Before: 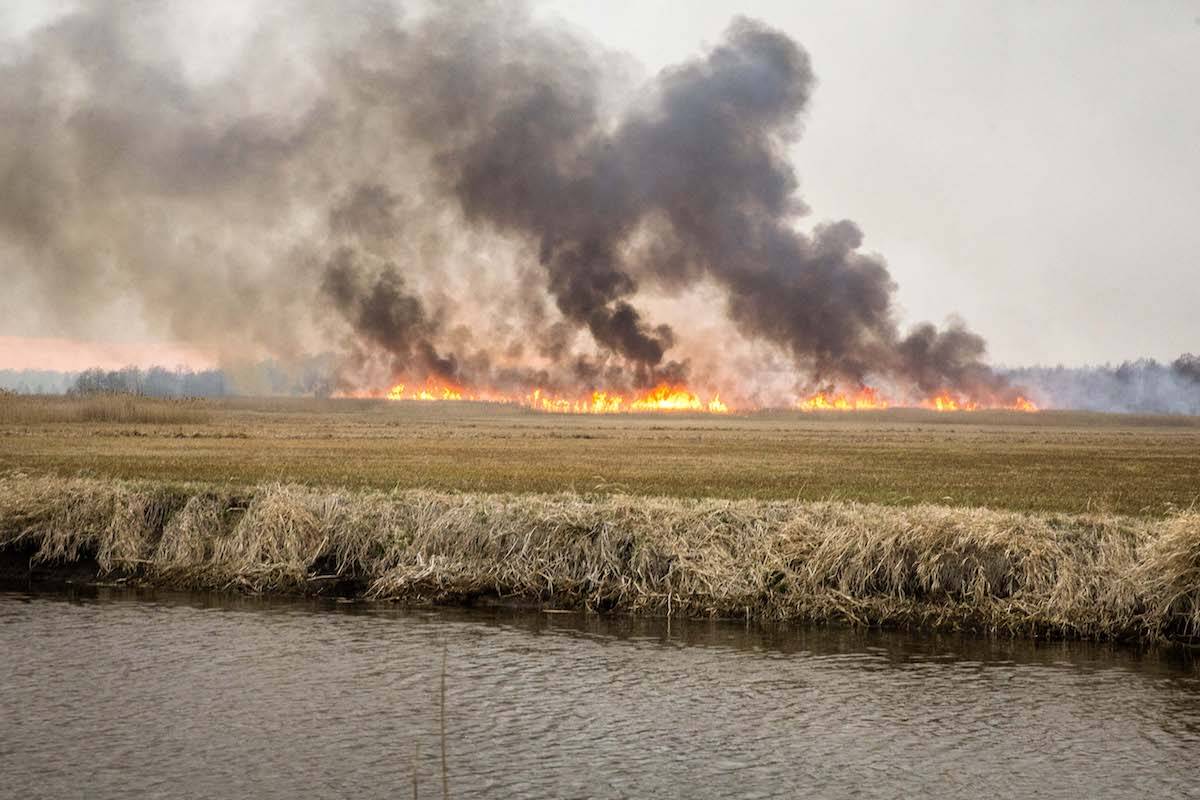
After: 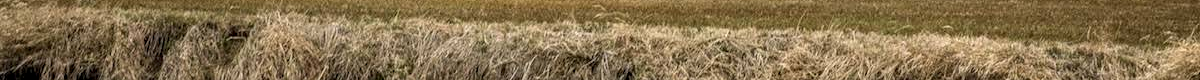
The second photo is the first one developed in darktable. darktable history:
local contrast: on, module defaults
crop and rotate: top 59.084%, bottom 30.916%
white balance: emerald 1
